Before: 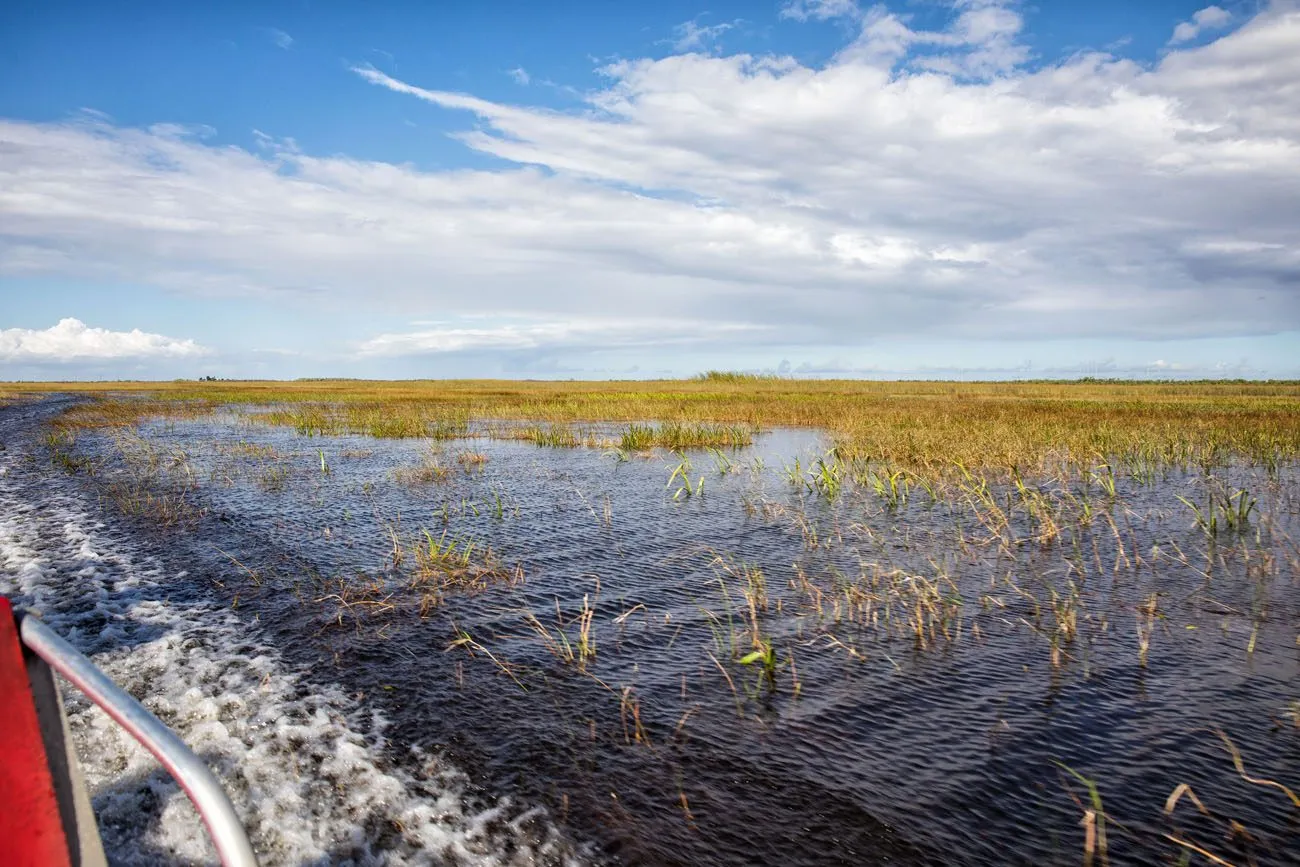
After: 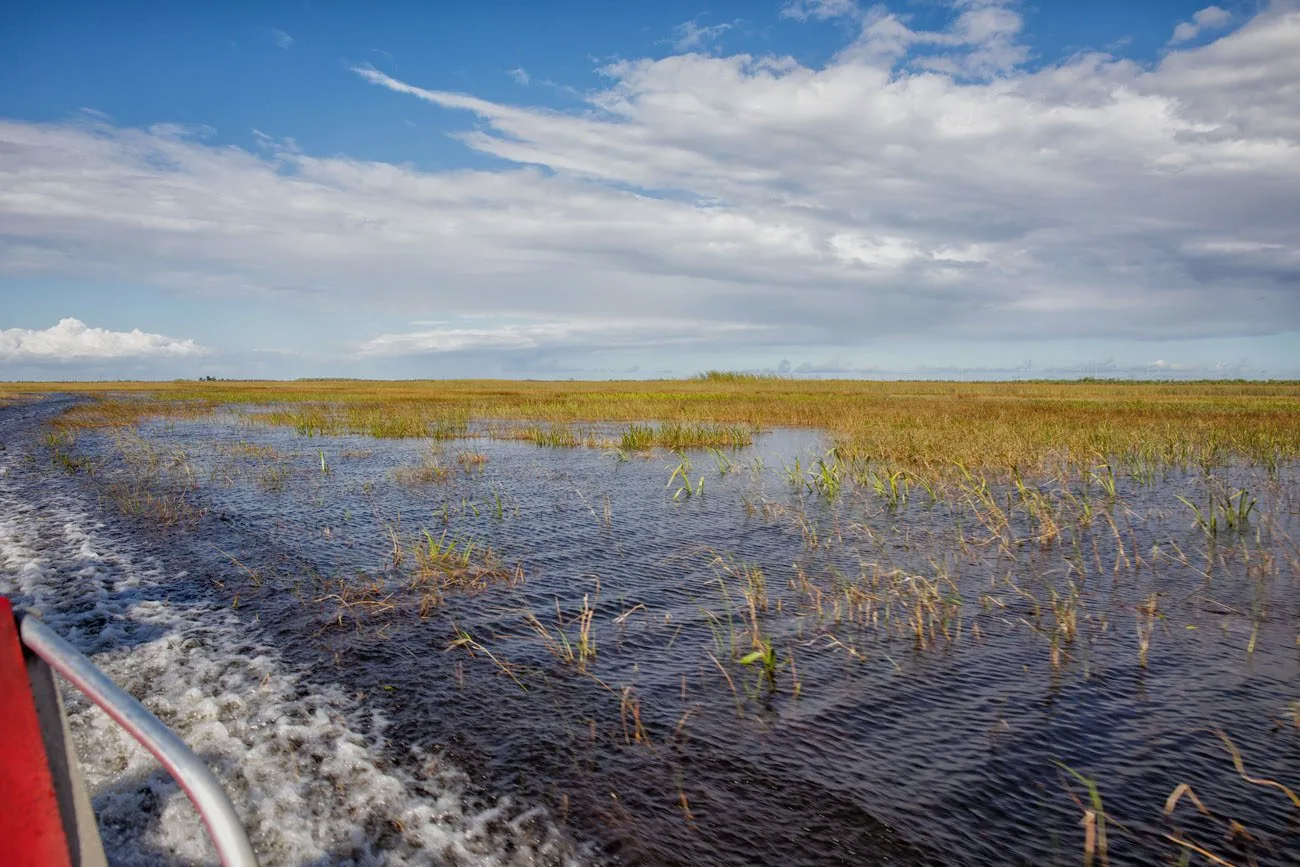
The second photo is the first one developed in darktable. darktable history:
base curve: preserve colors none
color zones: curves: ch1 [(0, 0.513) (0.143, 0.524) (0.286, 0.511) (0.429, 0.506) (0.571, 0.503) (0.714, 0.503) (0.857, 0.508) (1, 0.513)], mix -122.54%
tone equalizer: -8 EV 0.288 EV, -7 EV 0.408 EV, -6 EV 0.425 EV, -5 EV 0.249 EV, -3 EV -0.284 EV, -2 EV -0.435 EV, -1 EV -0.408 EV, +0 EV -0.249 EV, edges refinement/feathering 500, mask exposure compensation -1.57 EV, preserve details no
